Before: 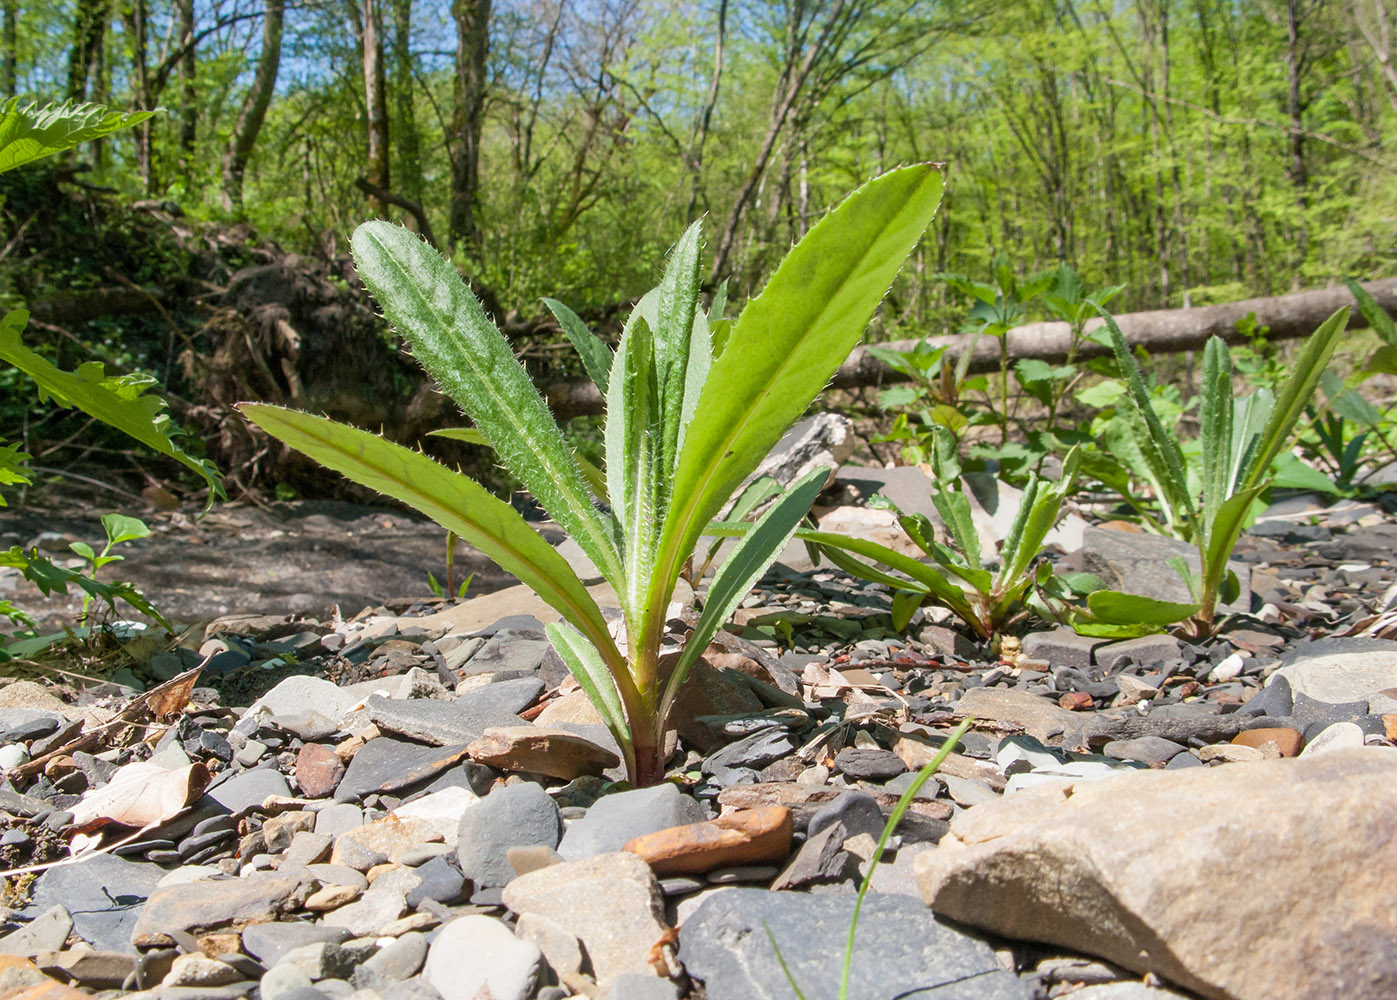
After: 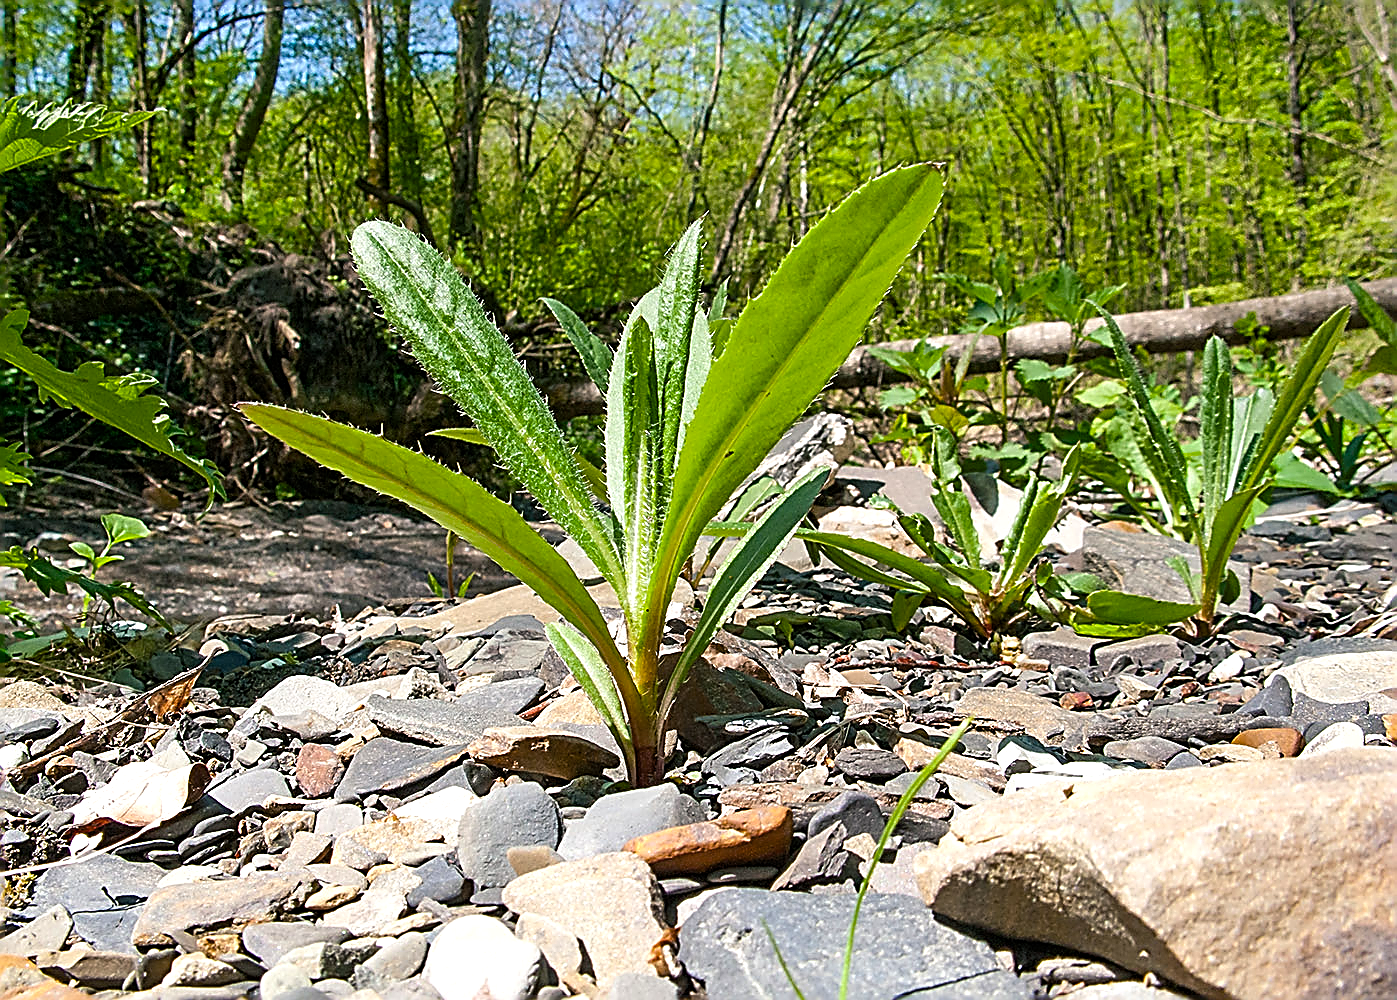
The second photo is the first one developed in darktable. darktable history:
color balance rgb: shadows lift › chroma 2.057%, shadows lift › hue 217.03°, perceptual saturation grading › global saturation 16.228%, global vibrance 9.207%, contrast 15.621%, saturation formula JzAzBz (2021)
sharpen: amount 1.845
